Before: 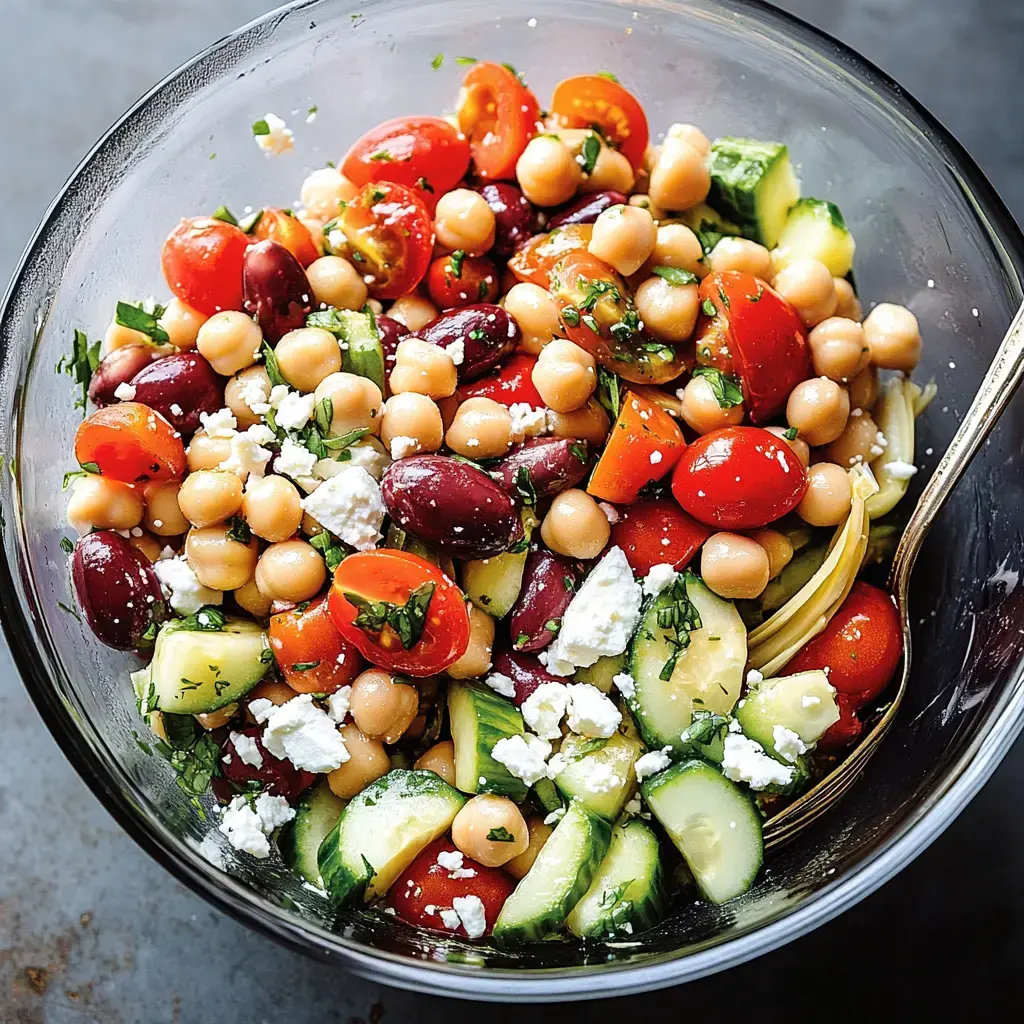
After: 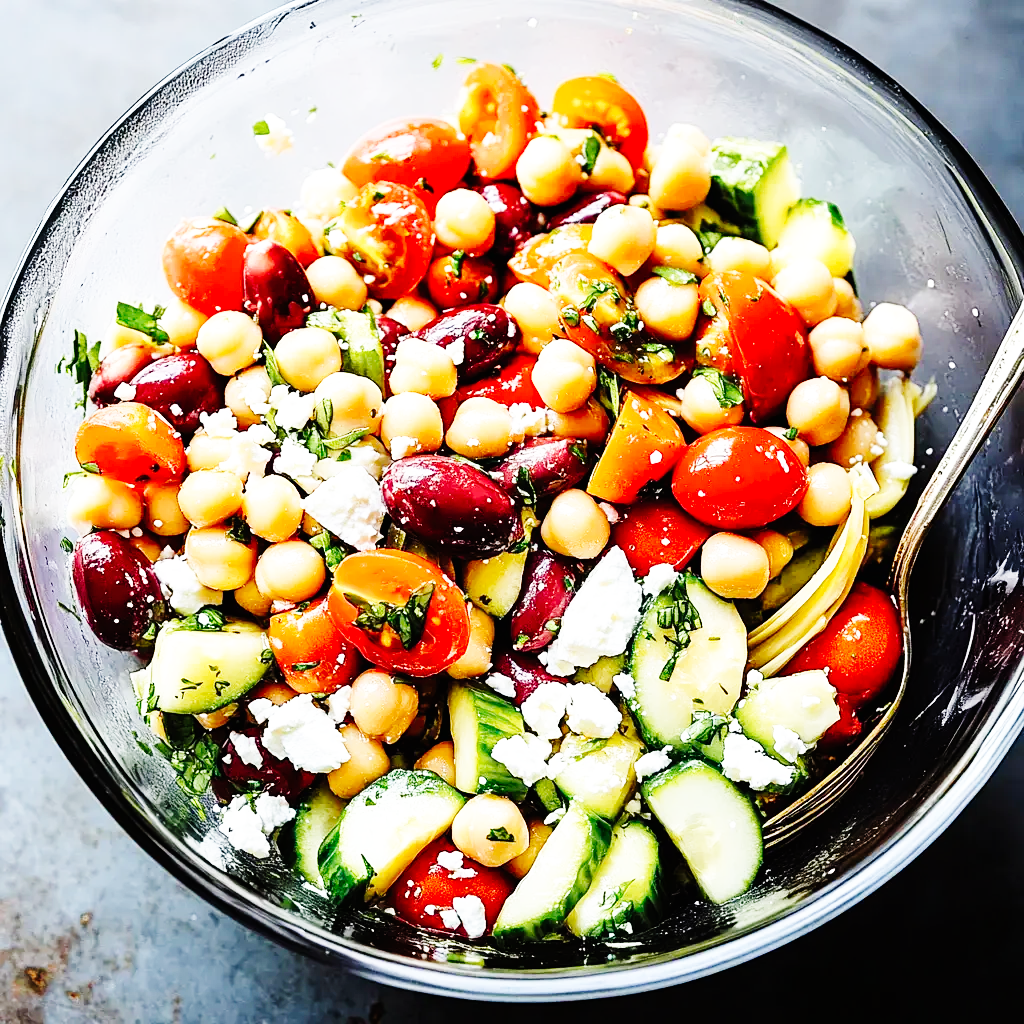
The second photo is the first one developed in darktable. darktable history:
base curve: curves: ch0 [(0, 0) (0, 0) (0.002, 0.001) (0.008, 0.003) (0.019, 0.011) (0.037, 0.037) (0.064, 0.11) (0.102, 0.232) (0.152, 0.379) (0.216, 0.524) (0.296, 0.665) (0.394, 0.789) (0.512, 0.881) (0.651, 0.945) (0.813, 0.986) (1, 1)], exposure shift 0.01, preserve colors none
